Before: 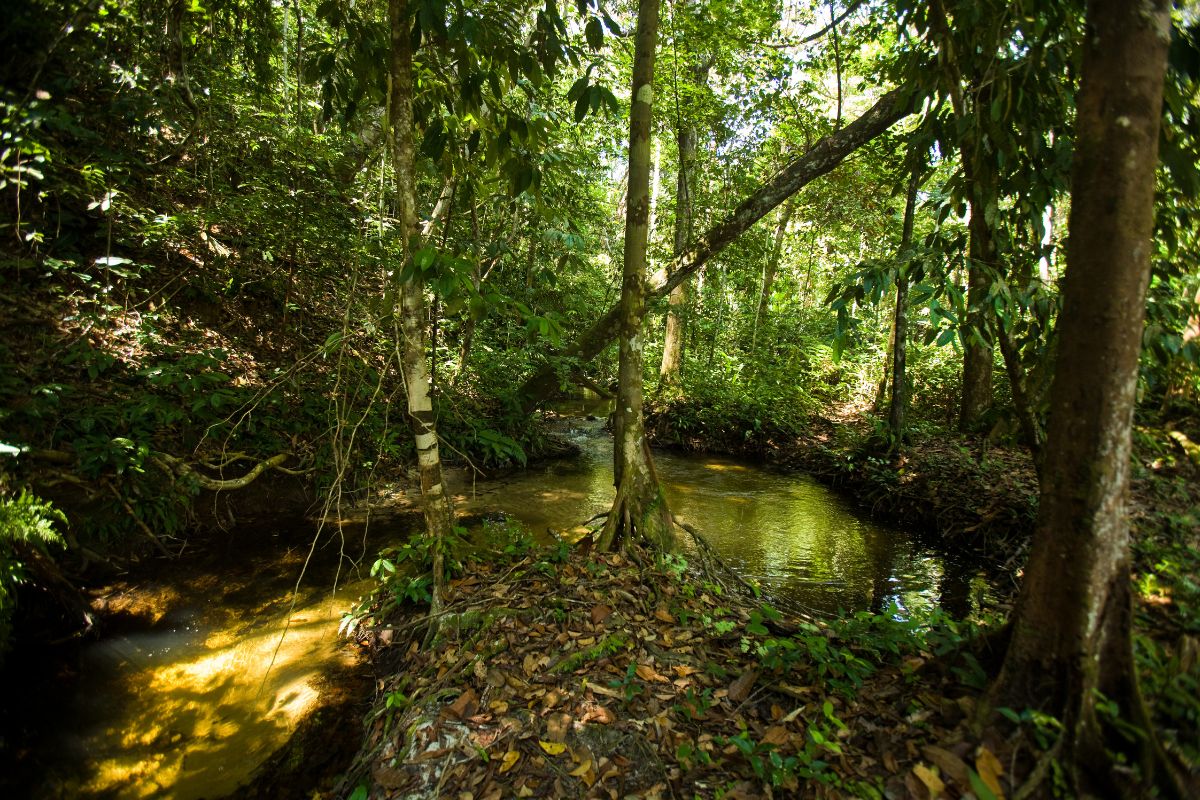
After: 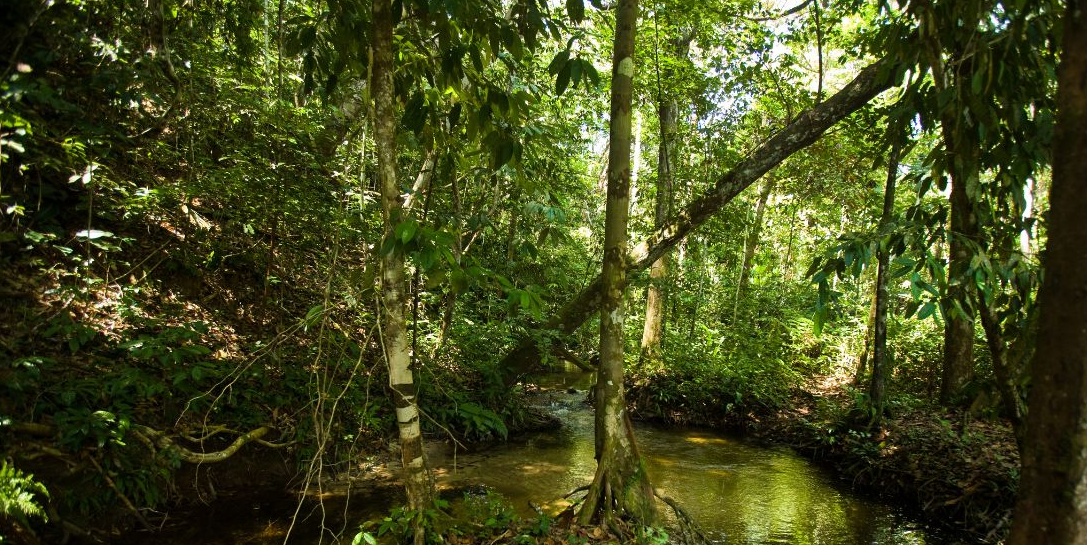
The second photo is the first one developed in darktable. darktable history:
crop: left 1.597%, top 3.427%, right 7.755%, bottom 28.436%
